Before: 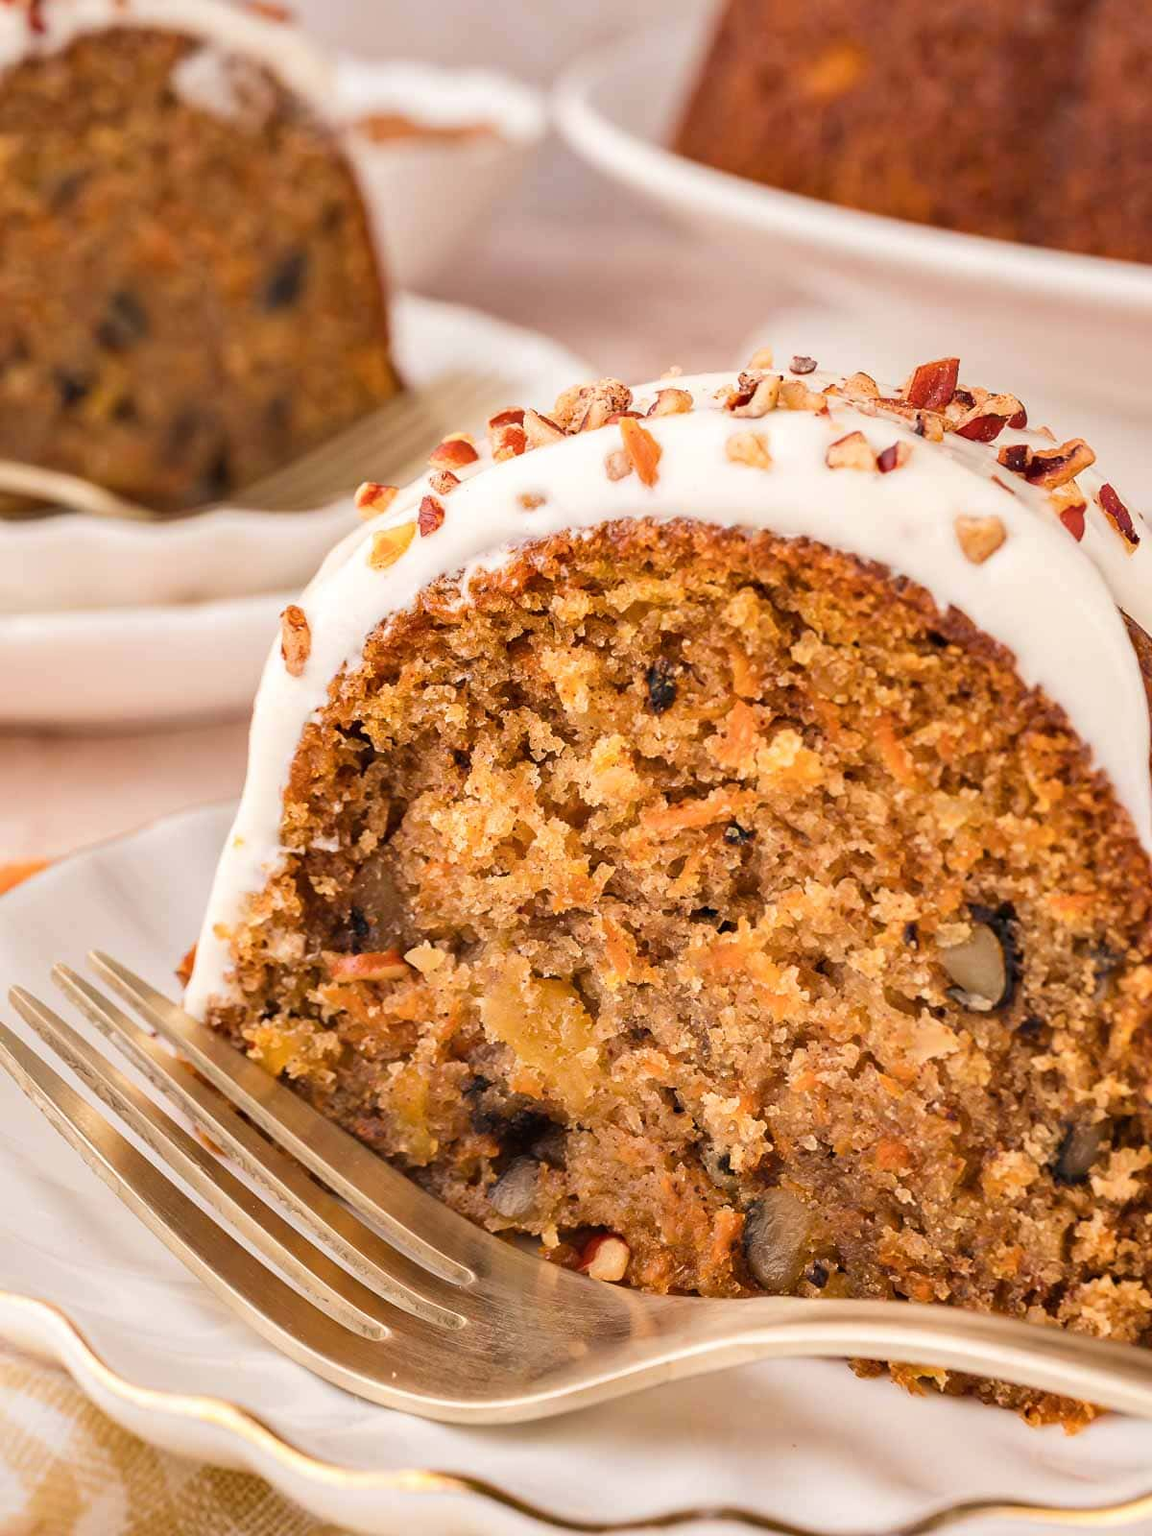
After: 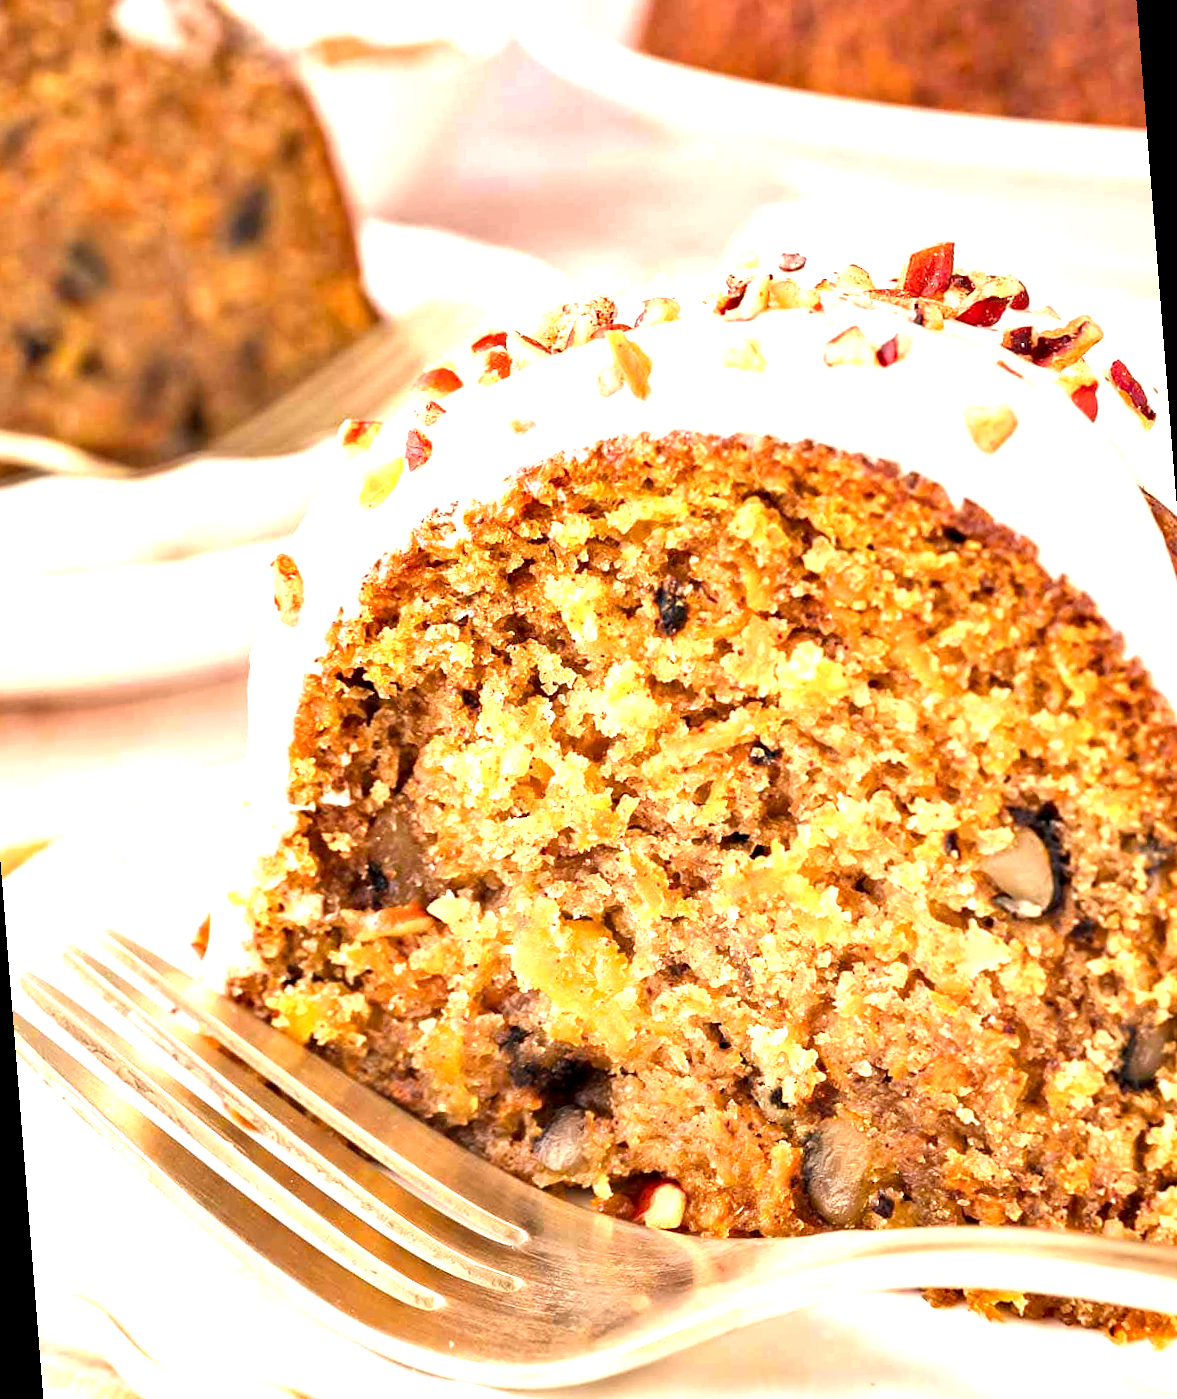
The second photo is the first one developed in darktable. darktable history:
exposure: black level correction 0.001, exposure 1.3 EV, compensate highlight preservation false
contrast equalizer: octaves 7, y [[0.6 ×6], [0.55 ×6], [0 ×6], [0 ×6], [0 ×6]], mix 0.35
rotate and perspective: rotation -4.57°, crop left 0.054, crop right 0.944, crop top 0.087, crop bottom 0.914
